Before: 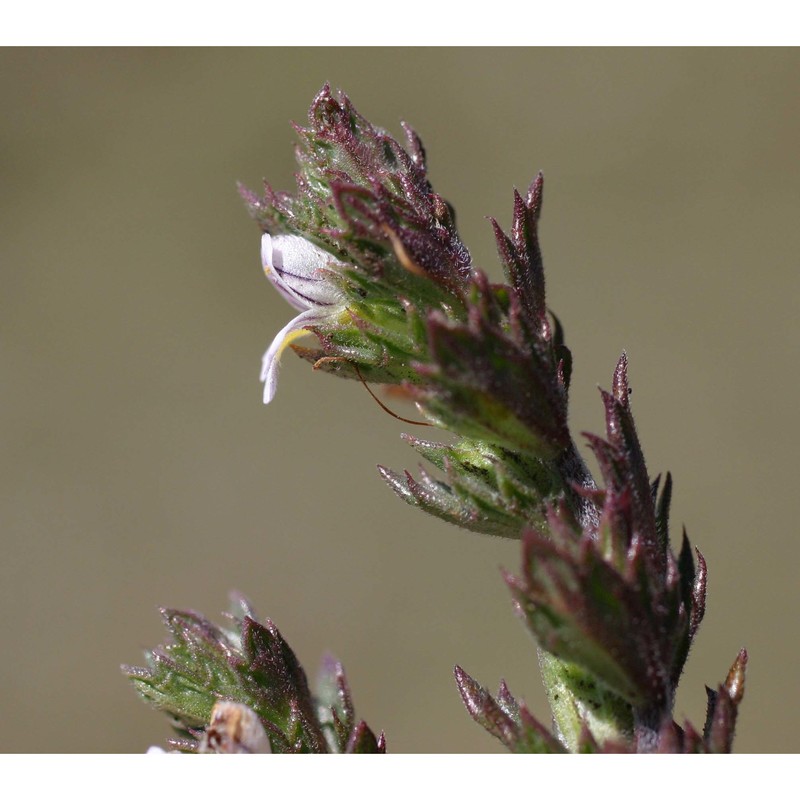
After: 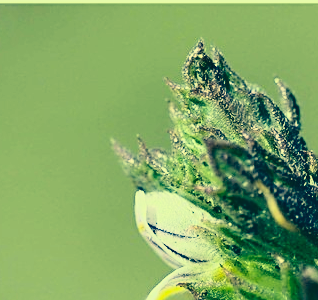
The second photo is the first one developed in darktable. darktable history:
crop: left 15.786%, top 5.438%, right 44.306%, bottom 56.98%
tone curve: curves: ch0 [(0, 0.026) (0.155, 0.133) (0.272, 0.34) (0.434, 0.625) (0.676, 0.871) (0.994, 0.955)], color space Lab, independent channels, preserve colors none
sharpen: on, module defaults
color correction: highlights a* -15.82, highlights b* 39.82, shadows a* -39.45, shadows b* -26.92
